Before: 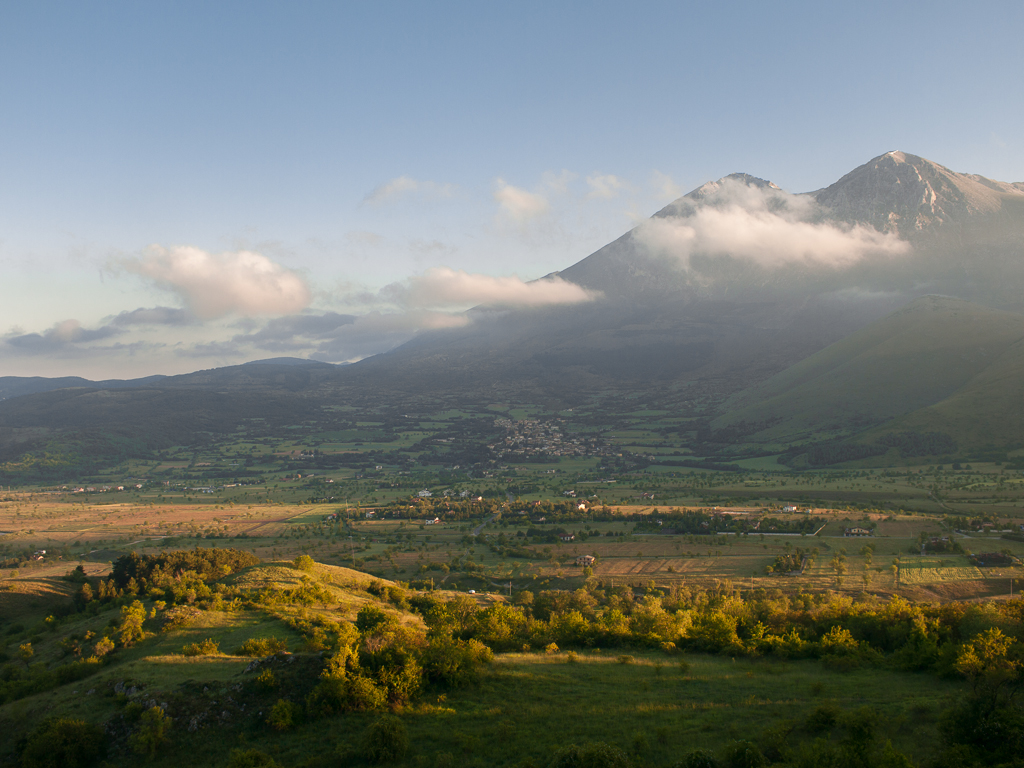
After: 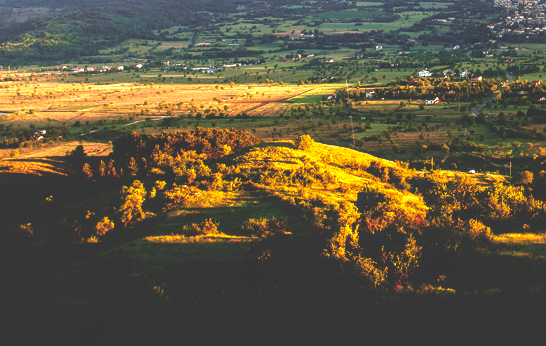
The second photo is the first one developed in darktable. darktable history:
white balance: red 1.009, blue 1.027
crop and rotate: top 54.778%, right 46.61%, bottom 0.159%
local contrast: on, module defaults
exposure: black level correction 0, exposure 1.2 EV, compensate exposure bias true, compensate highlight preservation false
base curve: curves: ch0 [(0, 0.036) (0.083, 0.04) (0.804, 1)], preserve colors none
